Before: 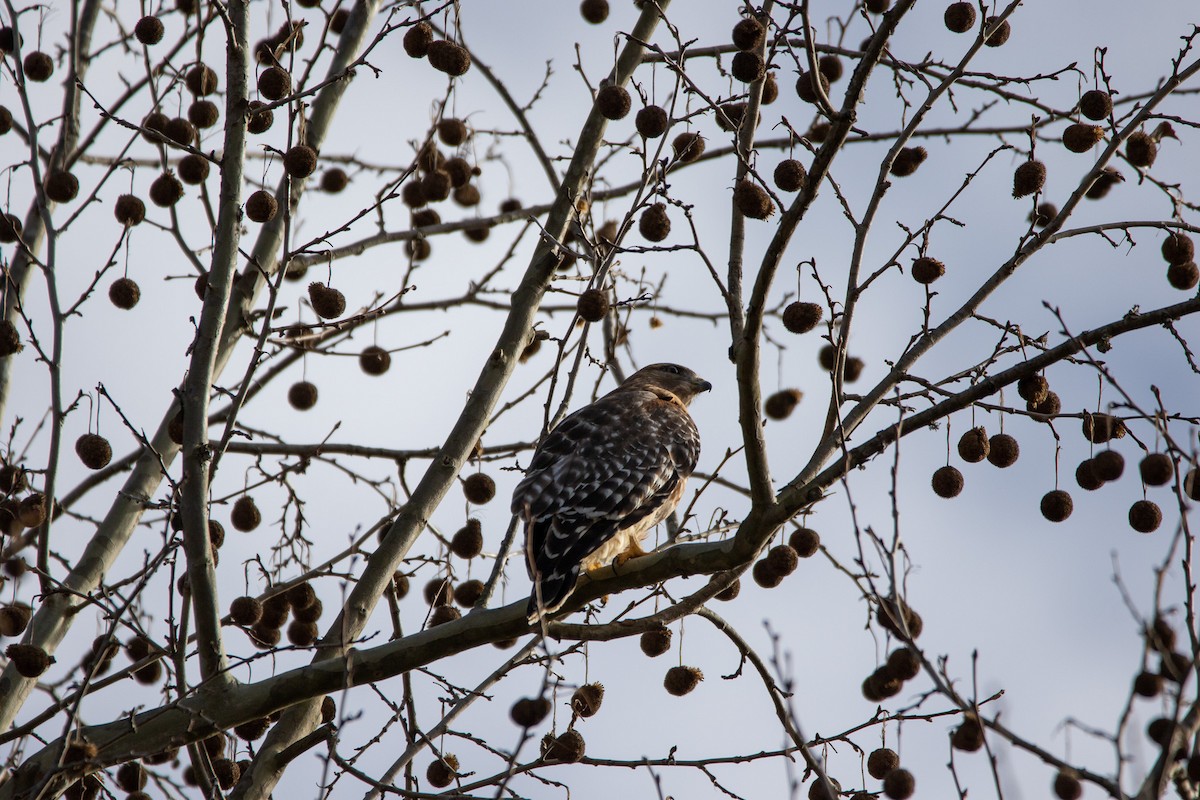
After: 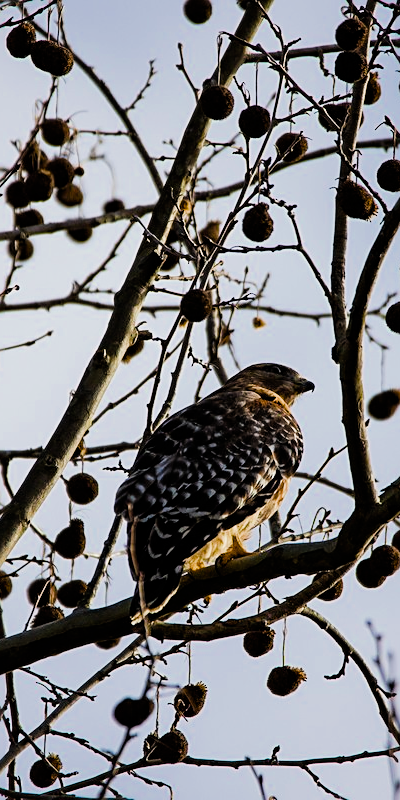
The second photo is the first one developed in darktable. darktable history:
shadows and highlights: radius 336.29, shadows 28.76, soften with gaussian
color balance rgb: linear chroma grading › shadows 9.419%, linear chroma grading › highlights 10.017%, linear chroma grading › global chroma 15.232%, linear chroma grading › mid-tones 14.953%, perceptual saturation grading › global saturation 31.112%, global vibrance 30.327%
filmic rgb: black relative exposure -7.99 EV, white relative exposure 4.05 EV, threshold 2.97 EV, hardness 4.14, contrast 1.363, add noise in highlights 0, preserve chrominance max RGB, color science v3 (2019), use custom middle-gray values true, iterations of high-quality reconstruction 0, contrast in highlights soft, enable highlight reconstruction true
sharpen: on, module defaults
crop: left 33.141%, right 33.466%
